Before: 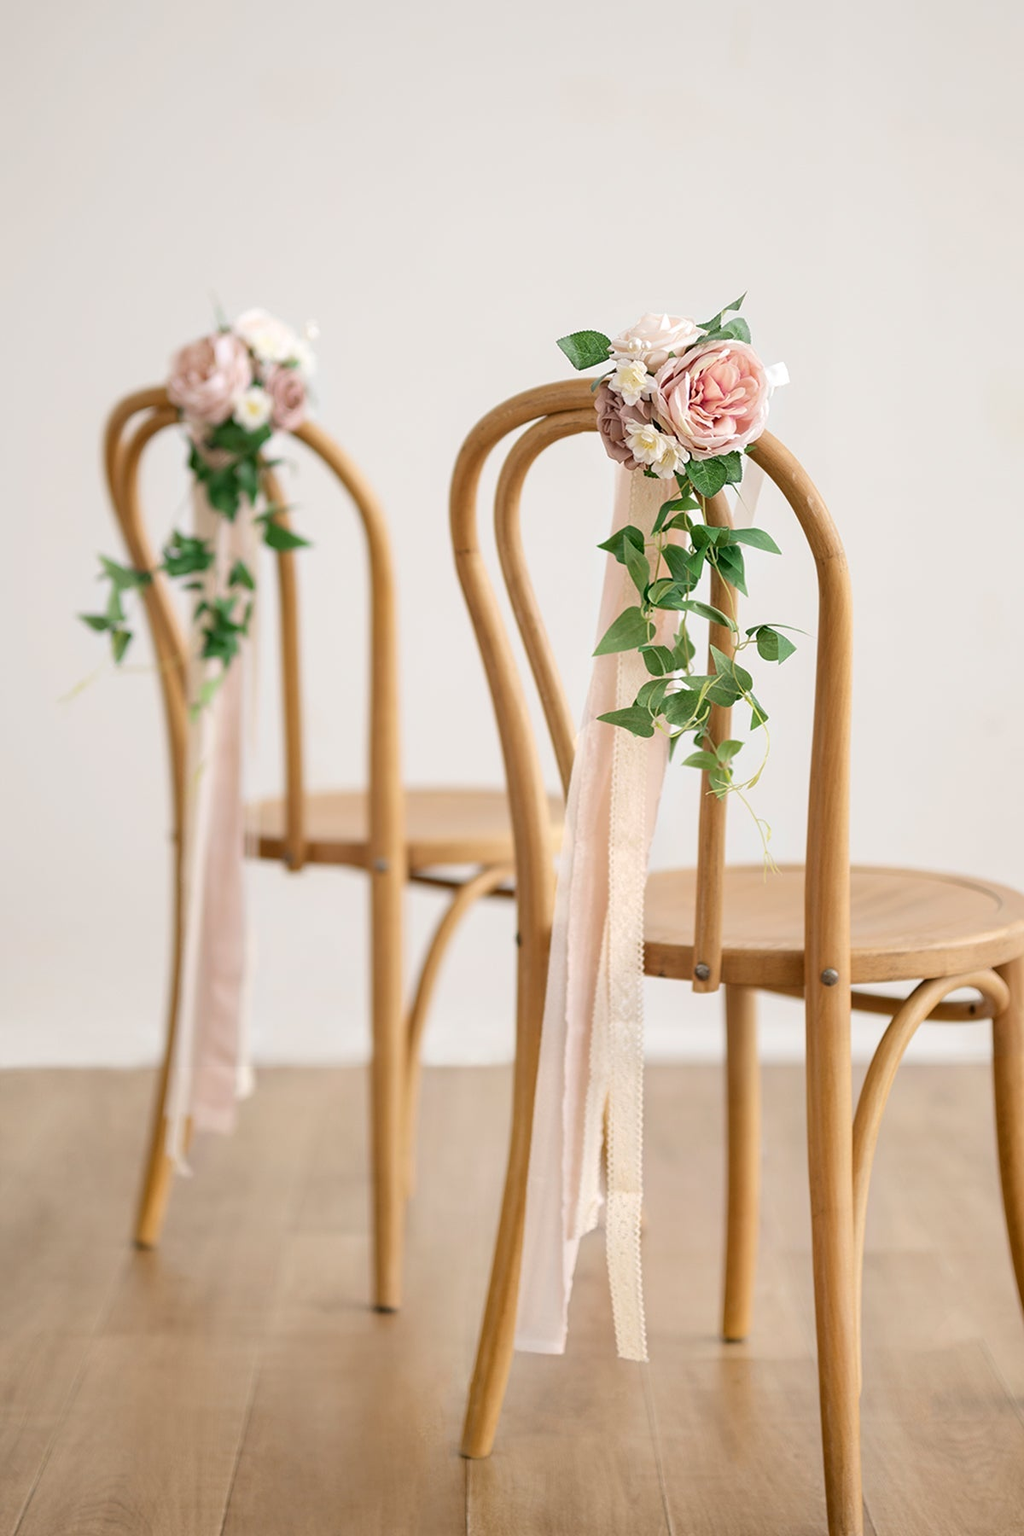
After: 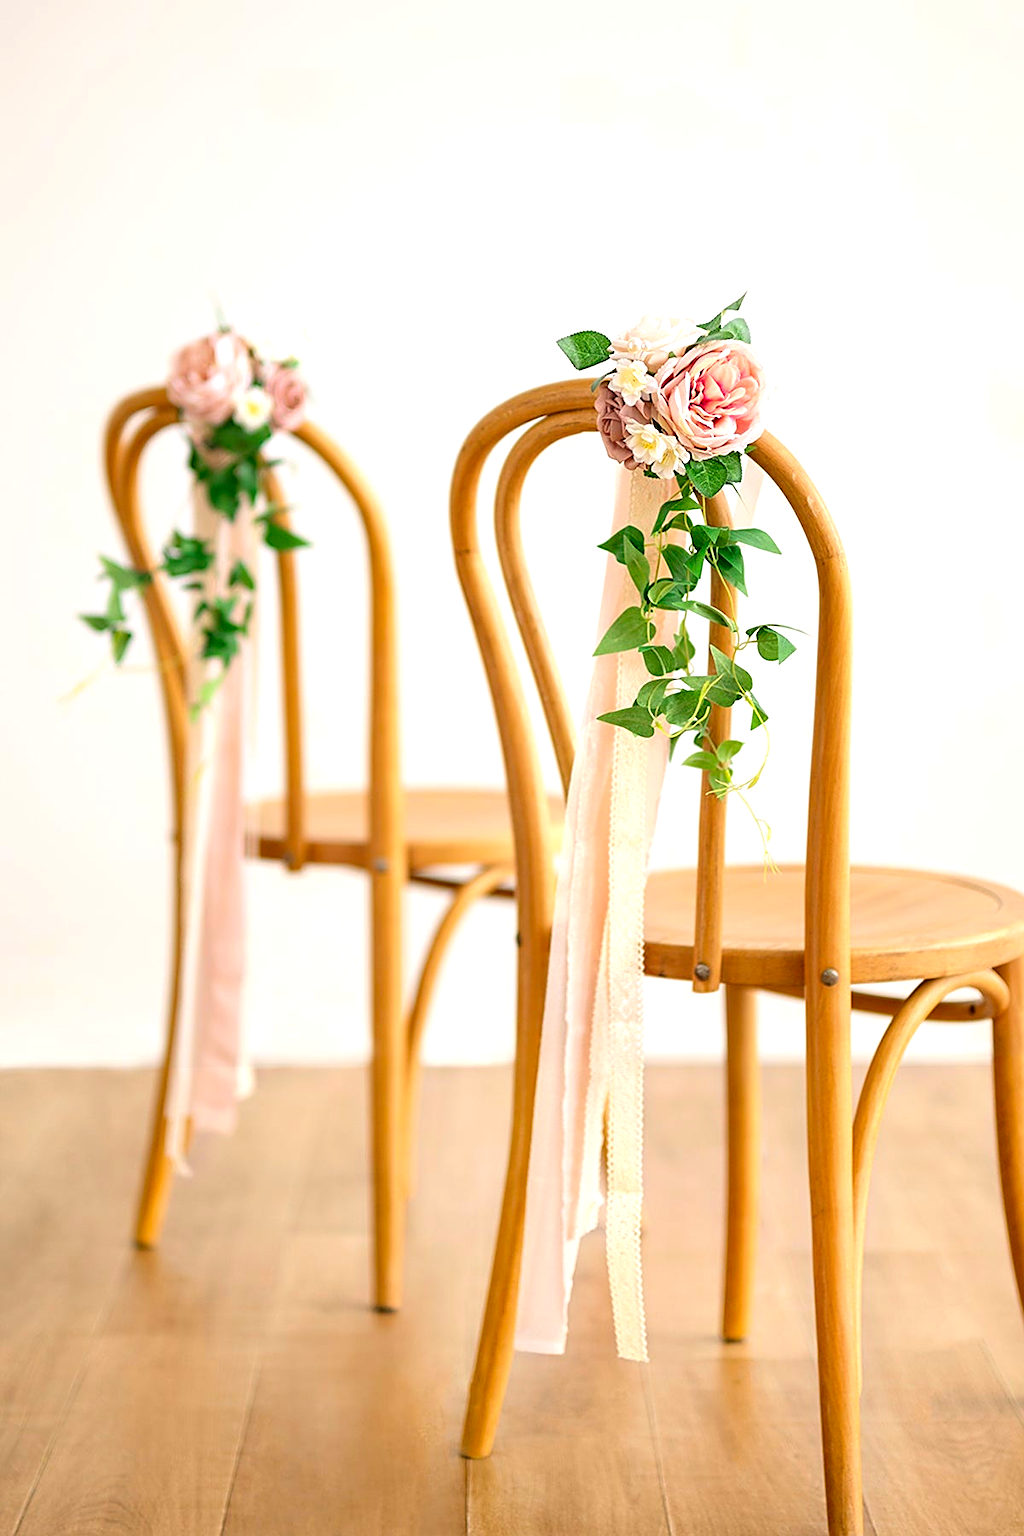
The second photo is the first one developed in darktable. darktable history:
sharpen: on, module defaults
exposure: black level correction 0.001, exposure 0.499 EV, compensate highlight preservation false
contrast brightness saturation: saturation 0.506
